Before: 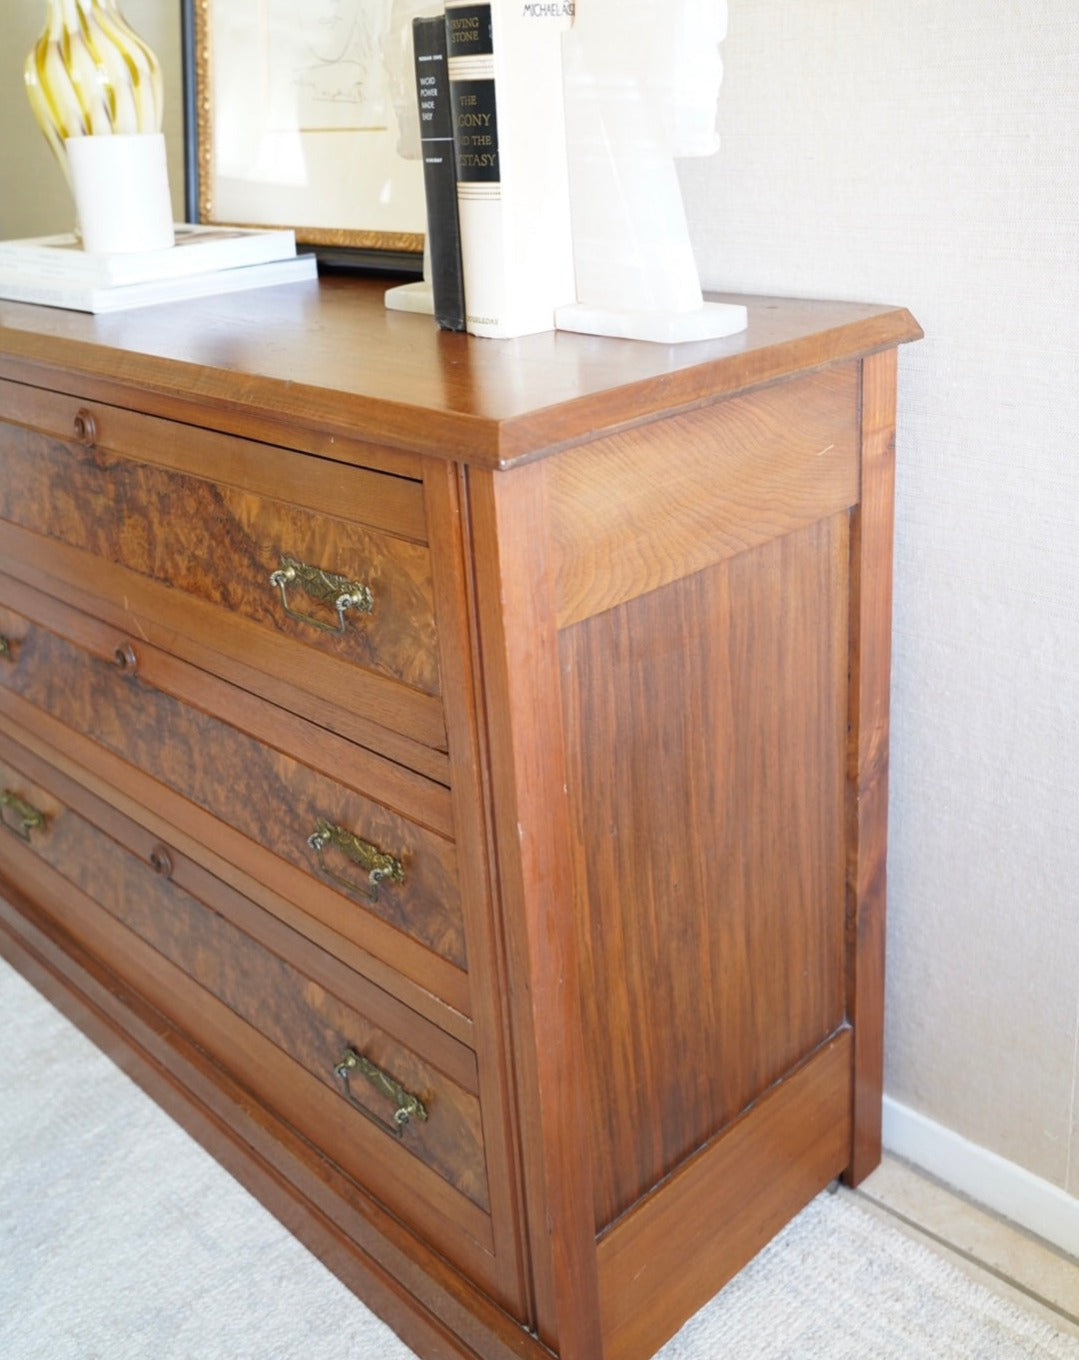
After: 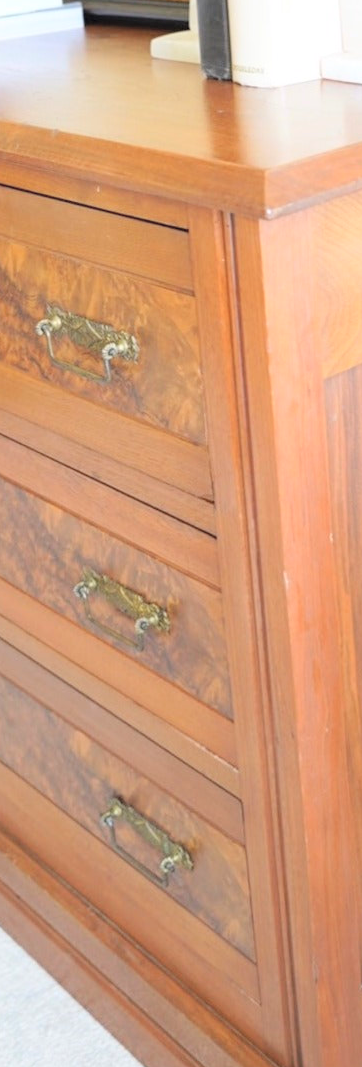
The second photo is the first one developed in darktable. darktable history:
exposure: black level correction 0, exposure 0.5 EV, compensate exposure bias true, compensate highlight preservation false
global tonemap: drago (0.7, 100)
crop and rotate: left 21.77%, top 18.528%, right 44.676%, bottom 2.997%
